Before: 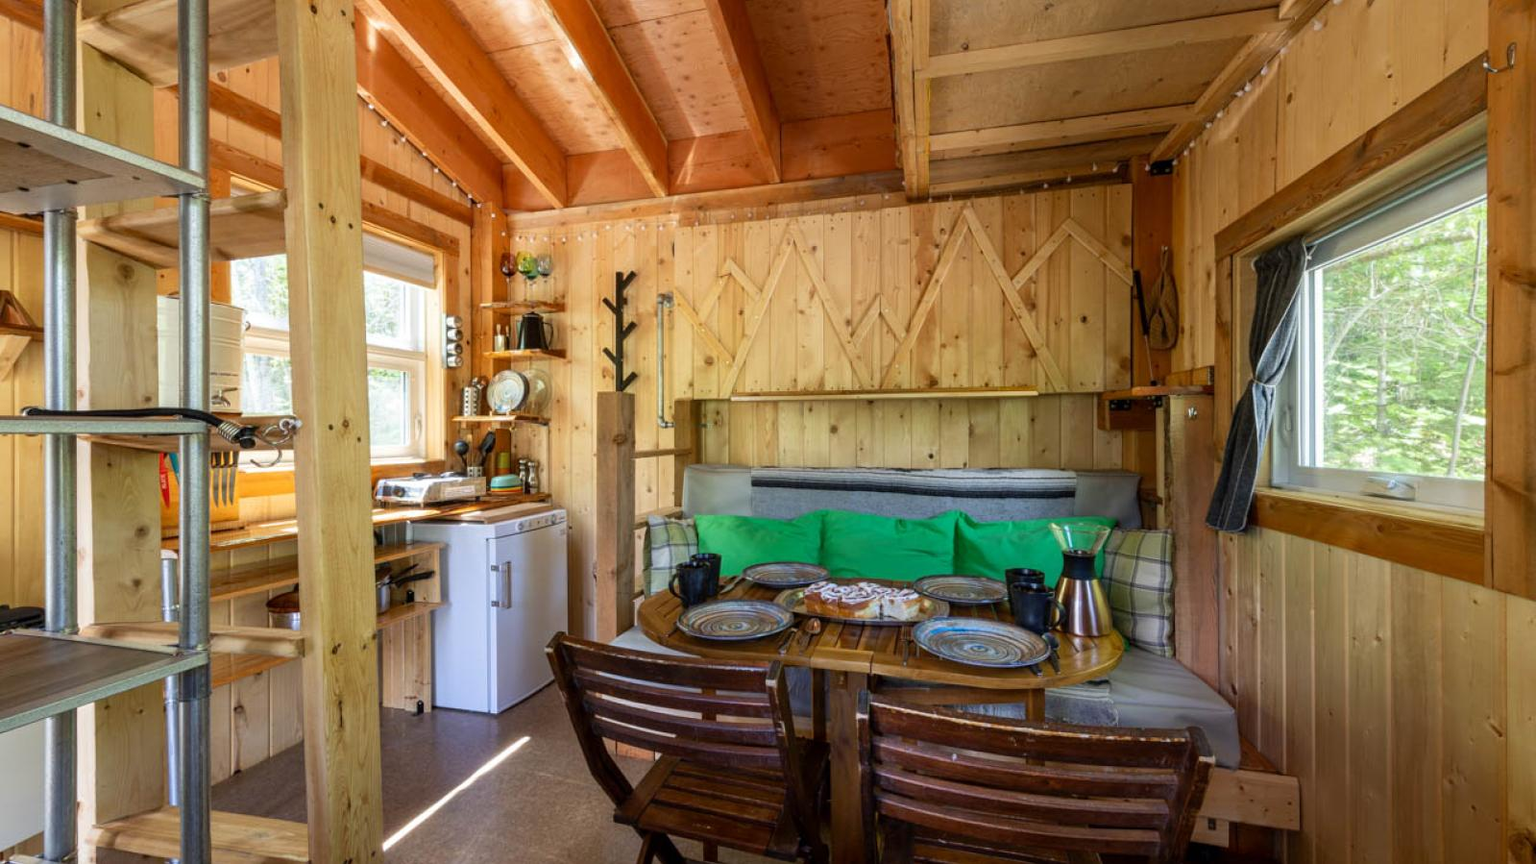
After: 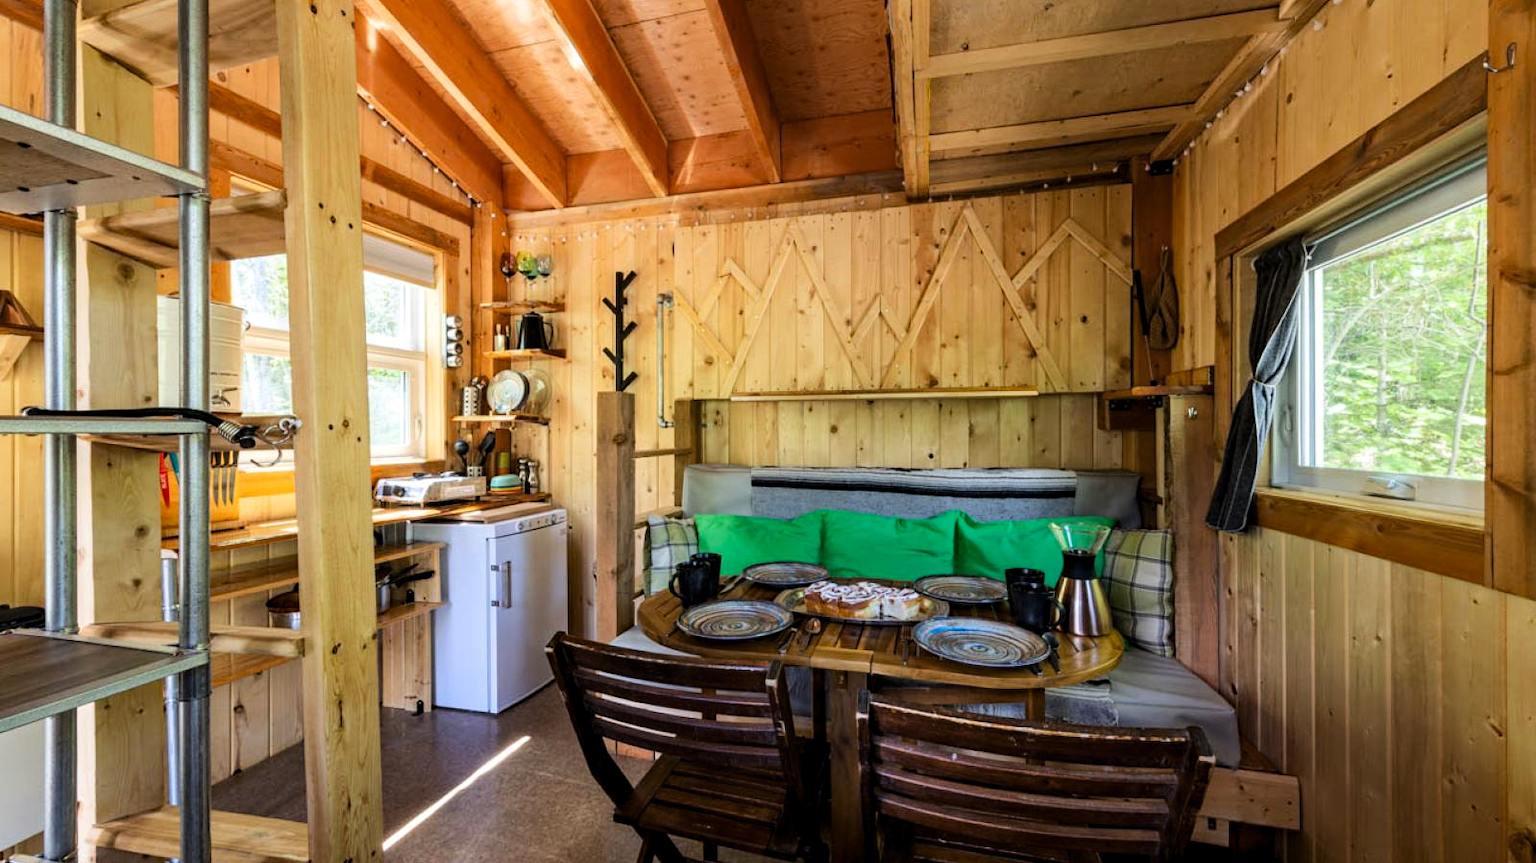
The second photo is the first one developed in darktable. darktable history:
tone curve: curves: ch0 [(0.029, 0) (0.134, 0.063) (0.249, 0.198) (0.378, 0.365) (0.499, 0.529) (1, 1)], color space Lab, linked channels, preserve colors none
shadows and highlights: shadows 0, highlights 40
haze removal: compatibility mode true, adaptive false
